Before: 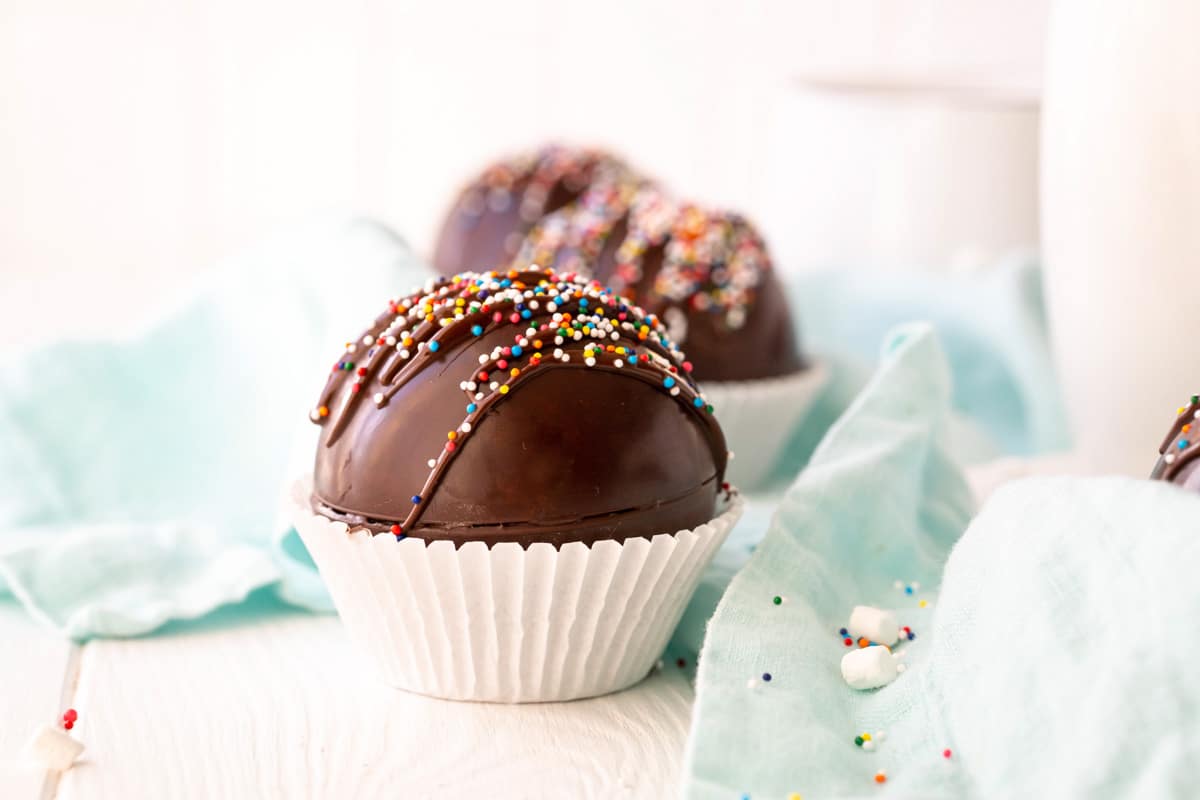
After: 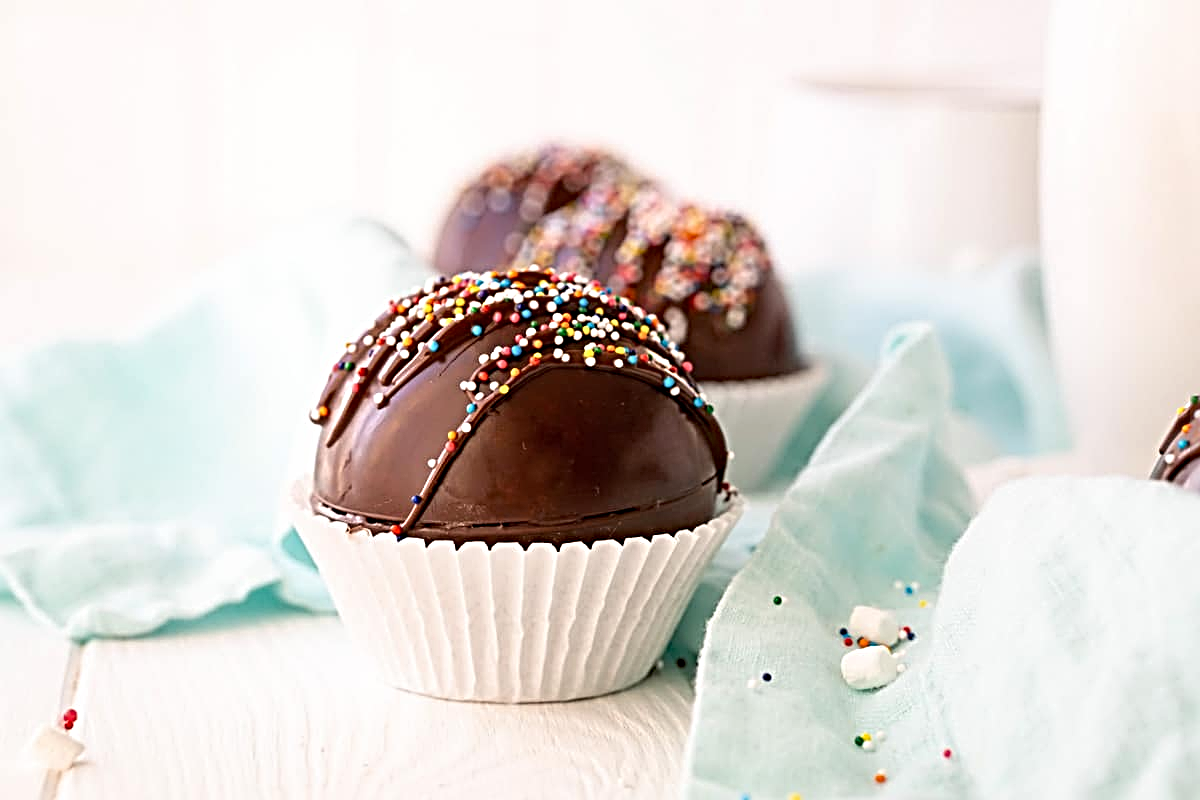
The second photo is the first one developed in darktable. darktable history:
haze removal: strength 0.285, distance 0.255, compatibility mode true, adaptive false
sharpen: radius 3.65, amount 0.915
